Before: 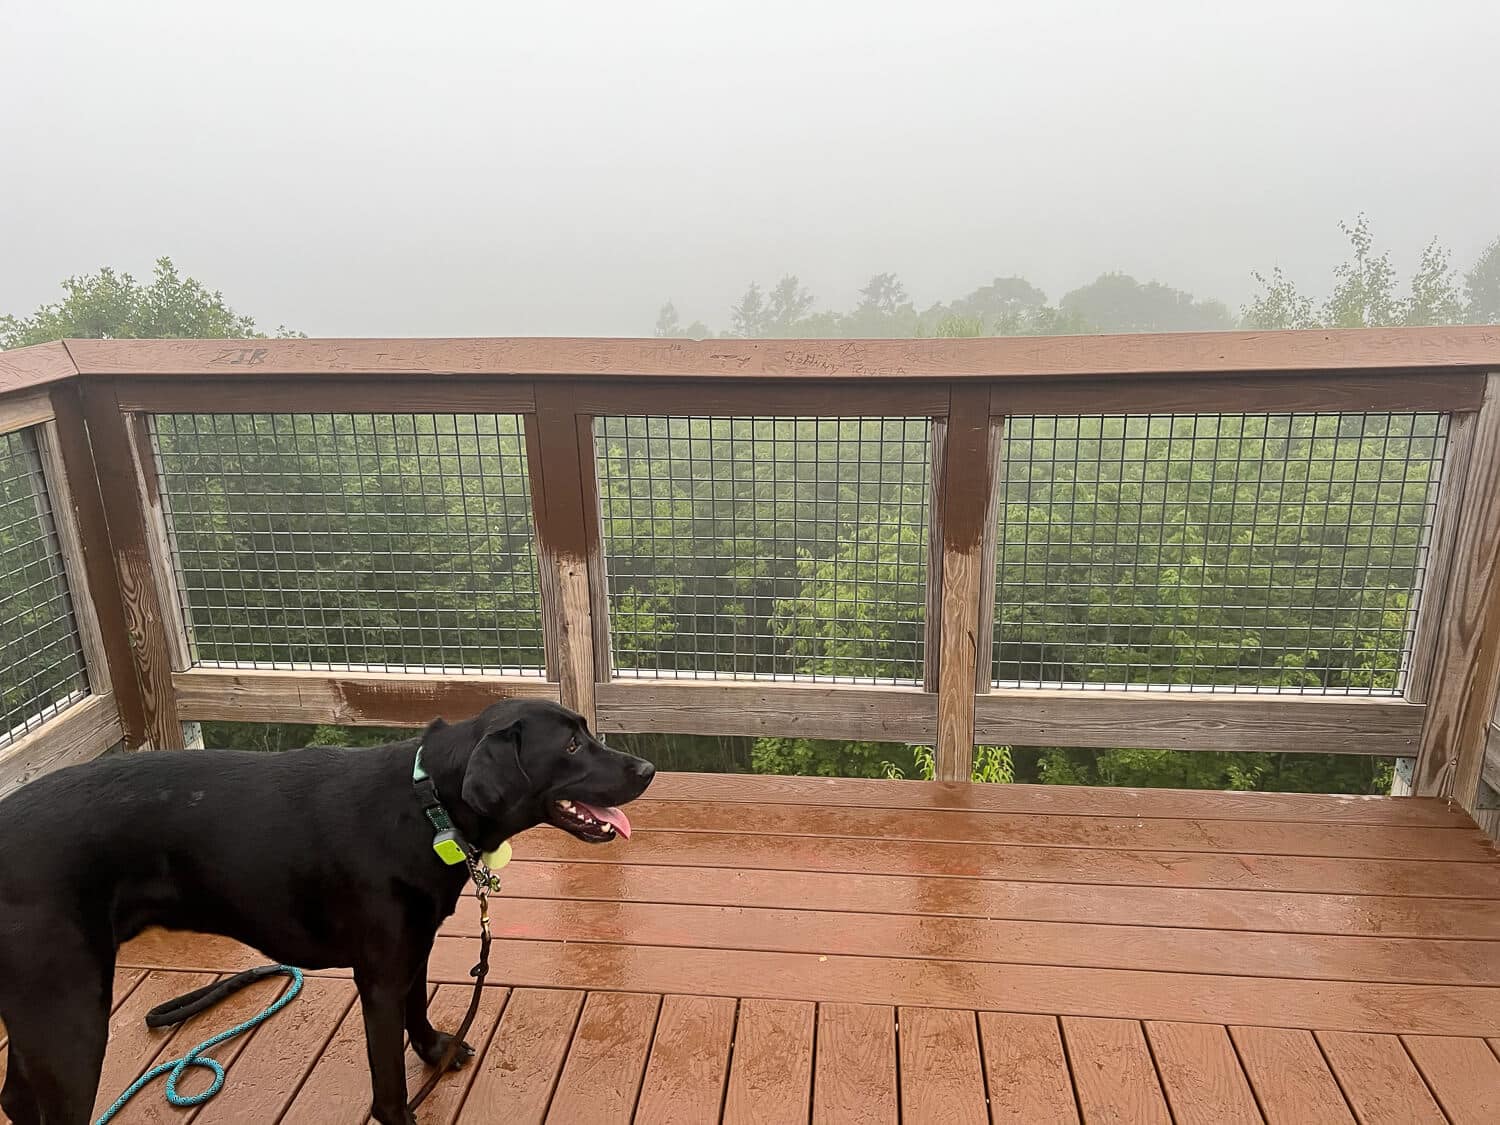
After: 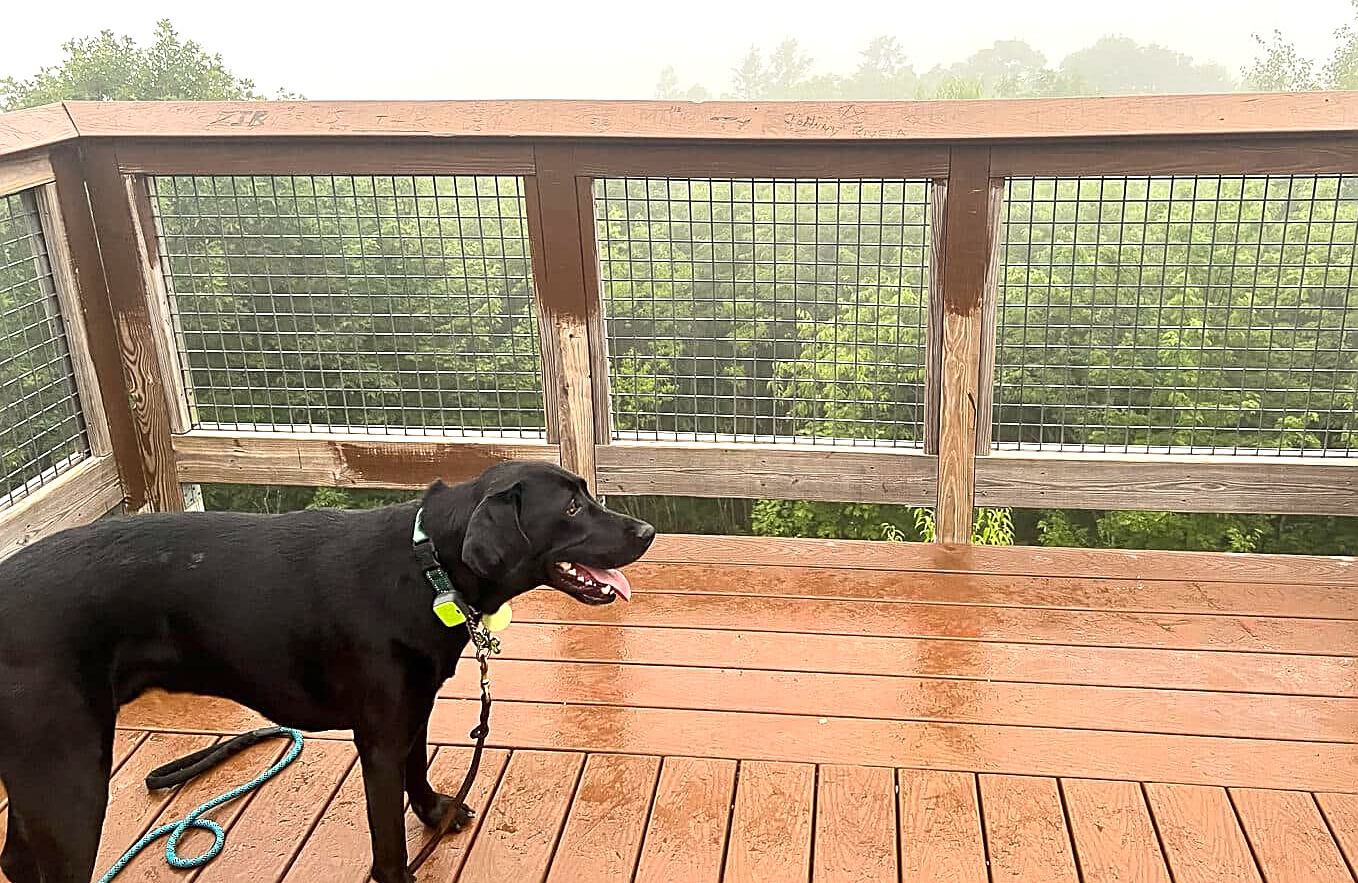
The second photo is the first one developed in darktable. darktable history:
sharpen: on, module defaults
exposure: black level correction 0, exposure 0.695 EV, compensate highlight preservation false
color correction: highlights b* 2.9
contrast brightness saturation: contrast 0.103, brightness 0.015, saturation 0.023
crop: top 21.187%, right 9.459%, bottom 0.278%
